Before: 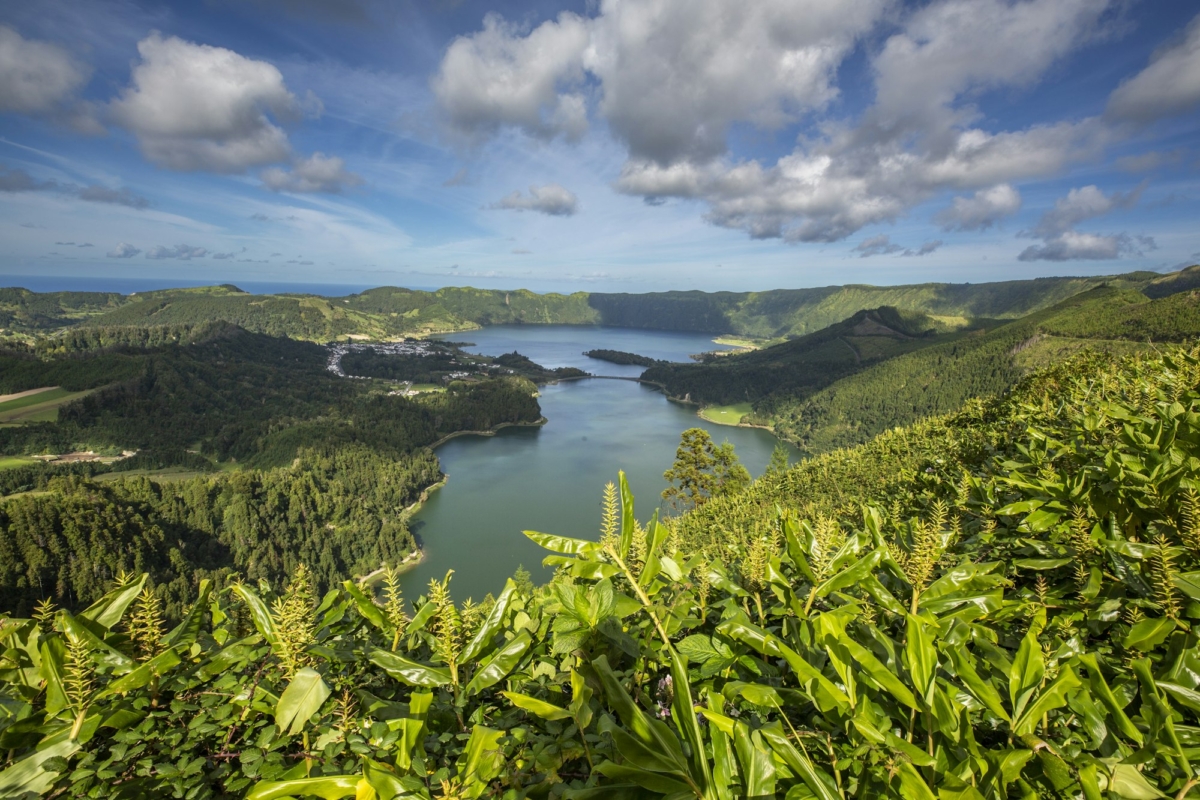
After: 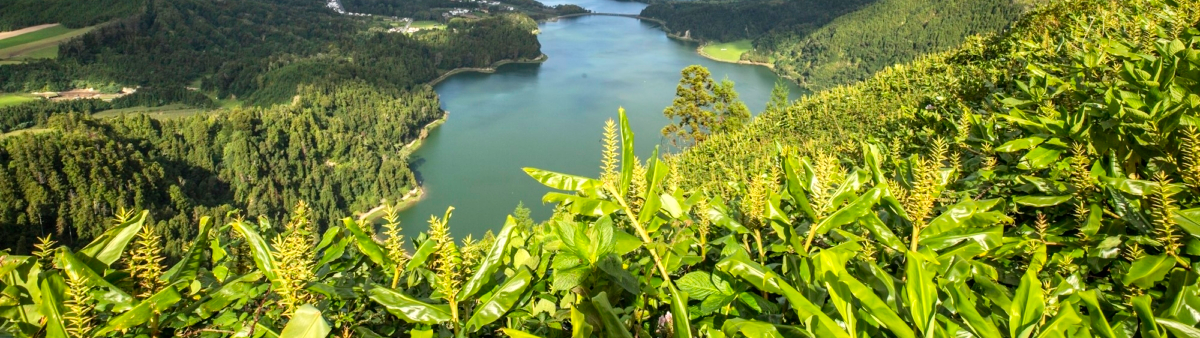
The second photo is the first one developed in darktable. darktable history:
crop: top 45.491%, bottom 12.195%
exposure: black level correction 0, exposure 0.696 EV, compensate exposure bias true, compensate highlight preservation false
tone equalizer: -8 EV -0.002 EV, -7 EV 0.004 EV, -6 EV -0.045 EV, -5 EV 0.017 EV, -4 EV -0.021 EV, -3 EV 0.033 EV, -2 EV -0.085 EV, -1 EV -0.269 EV, +0 EV -0.554 EV, edges refinement/feathering 500, mask exposure compensation -1.57 EV, preserve details guided filter
